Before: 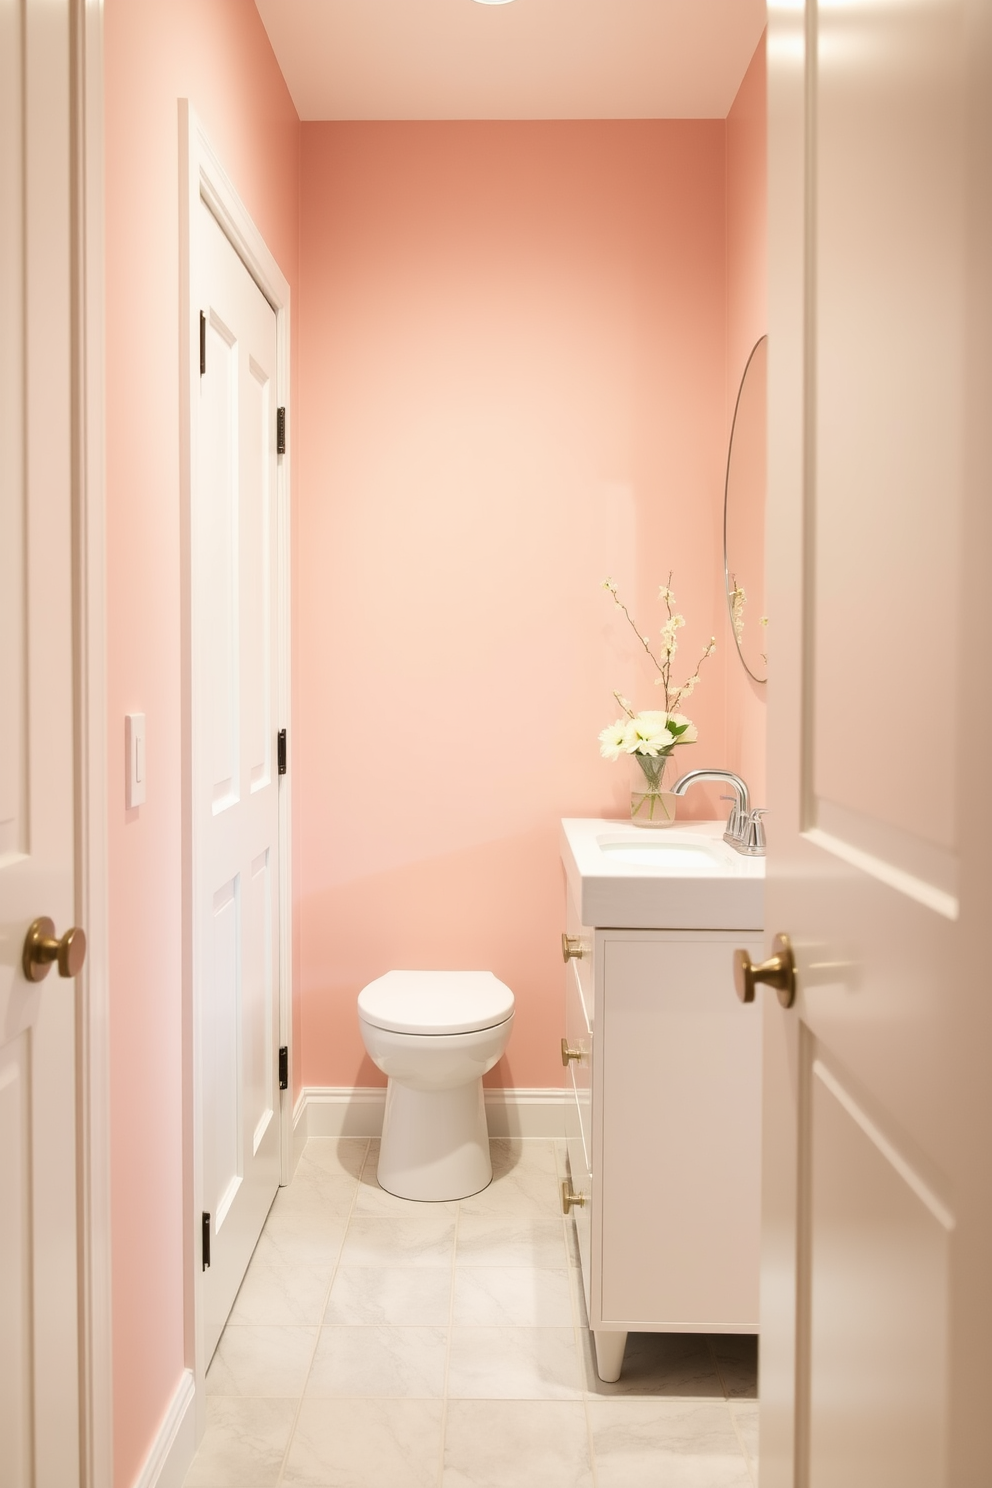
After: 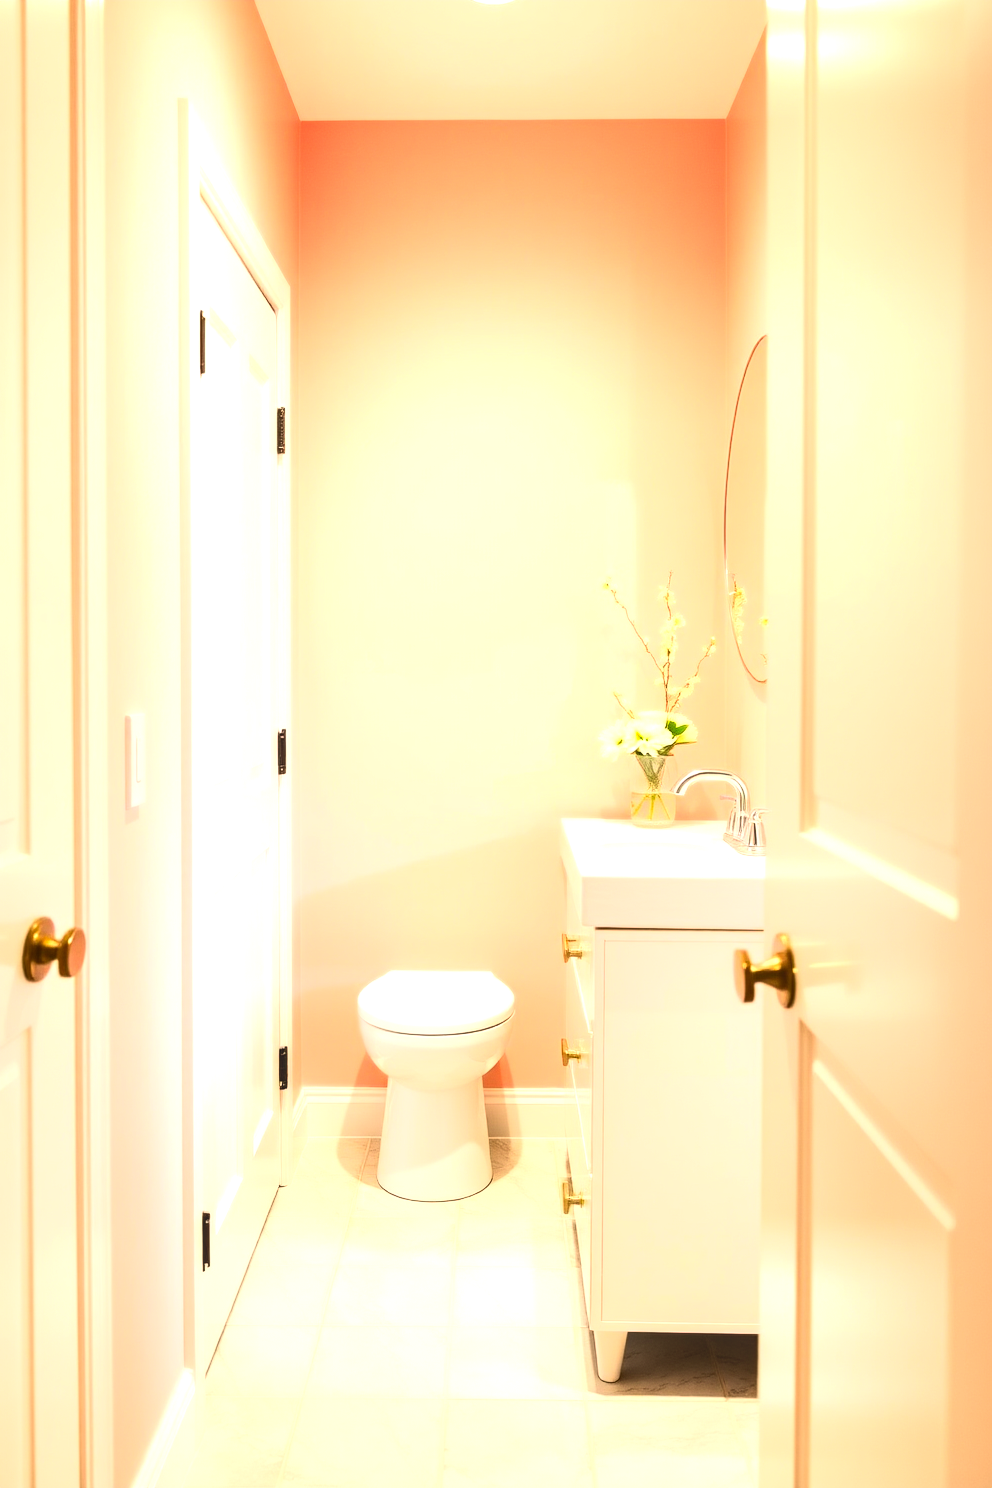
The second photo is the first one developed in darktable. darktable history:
color correction: highlights a* -0.182, highlights b* -0.124
tone equalizer: -8 EV -1.08 EV, -7 EV -1.01 EV, -6 EV -0.867 EV, -5 EV -0.578 EV, -3 EV 0.578 EV, -2 EV 0.867 EV, -1 EV 1.01 EV, +0 EV 1.08 EV, edges refinement/feathering 500, mask exposure compensation -1.57 EV, preserve details no
contrast brightness saturation: contrast 0.2, brightness 0.2, saturation 0.8
local contrast: on, module defaults
